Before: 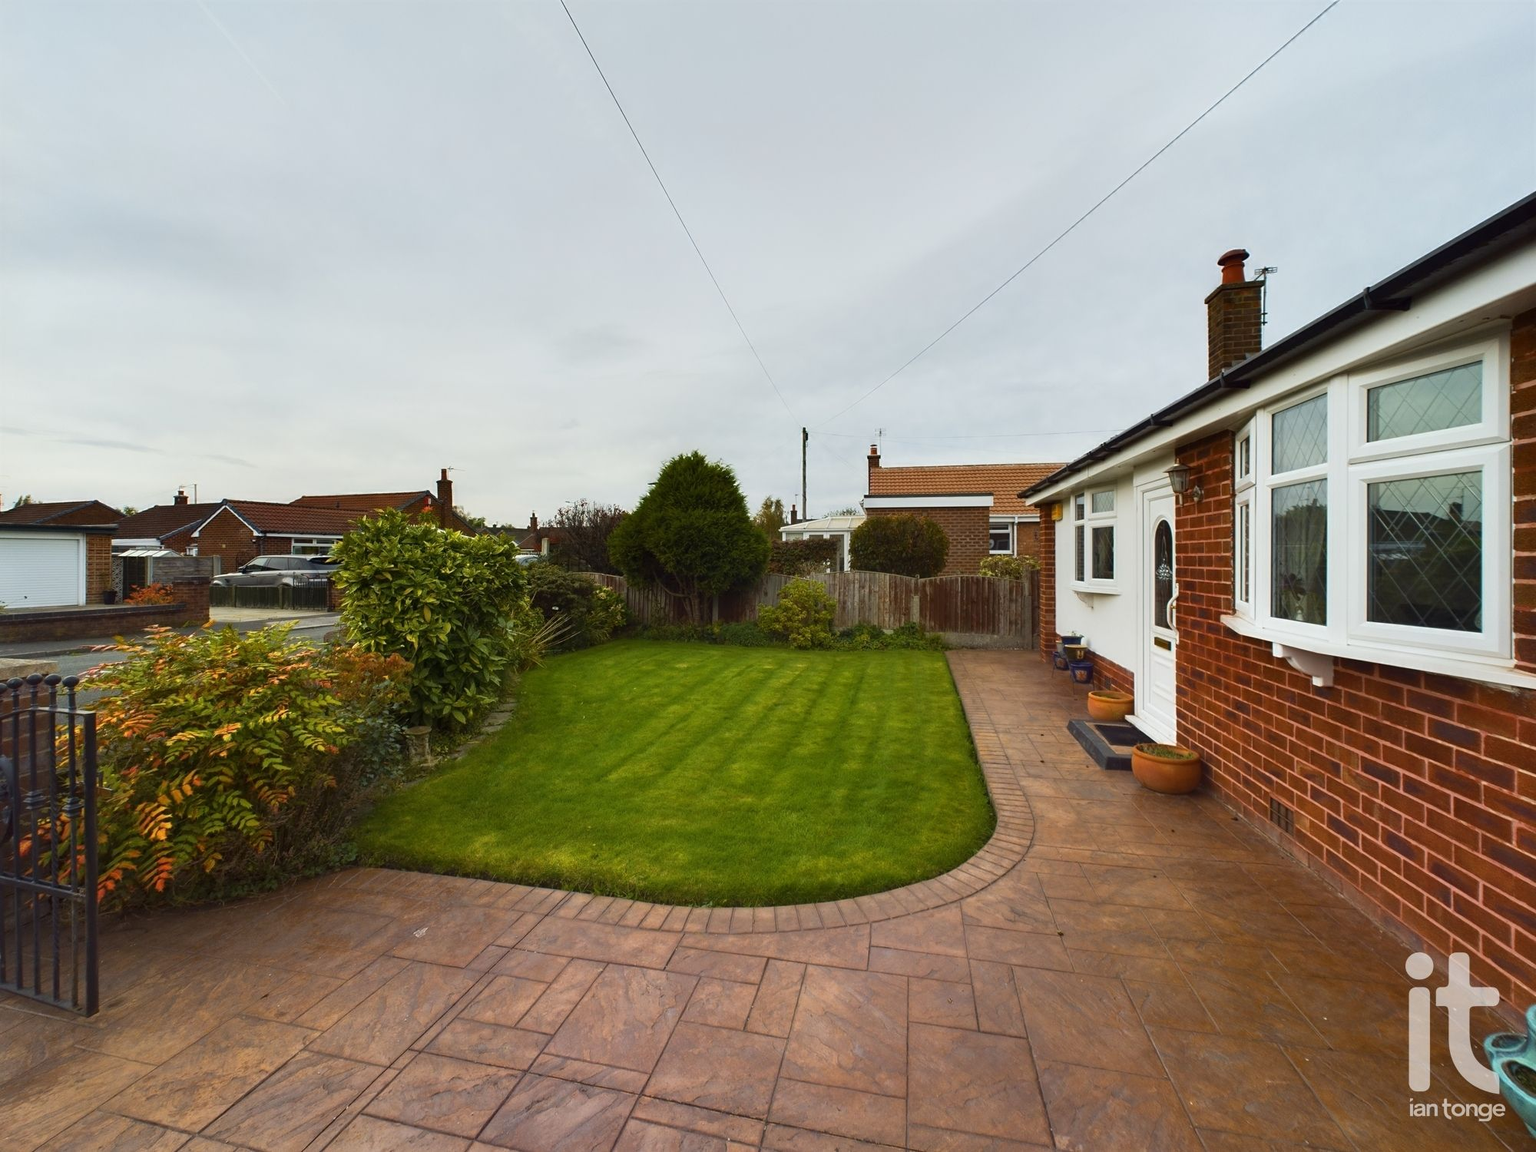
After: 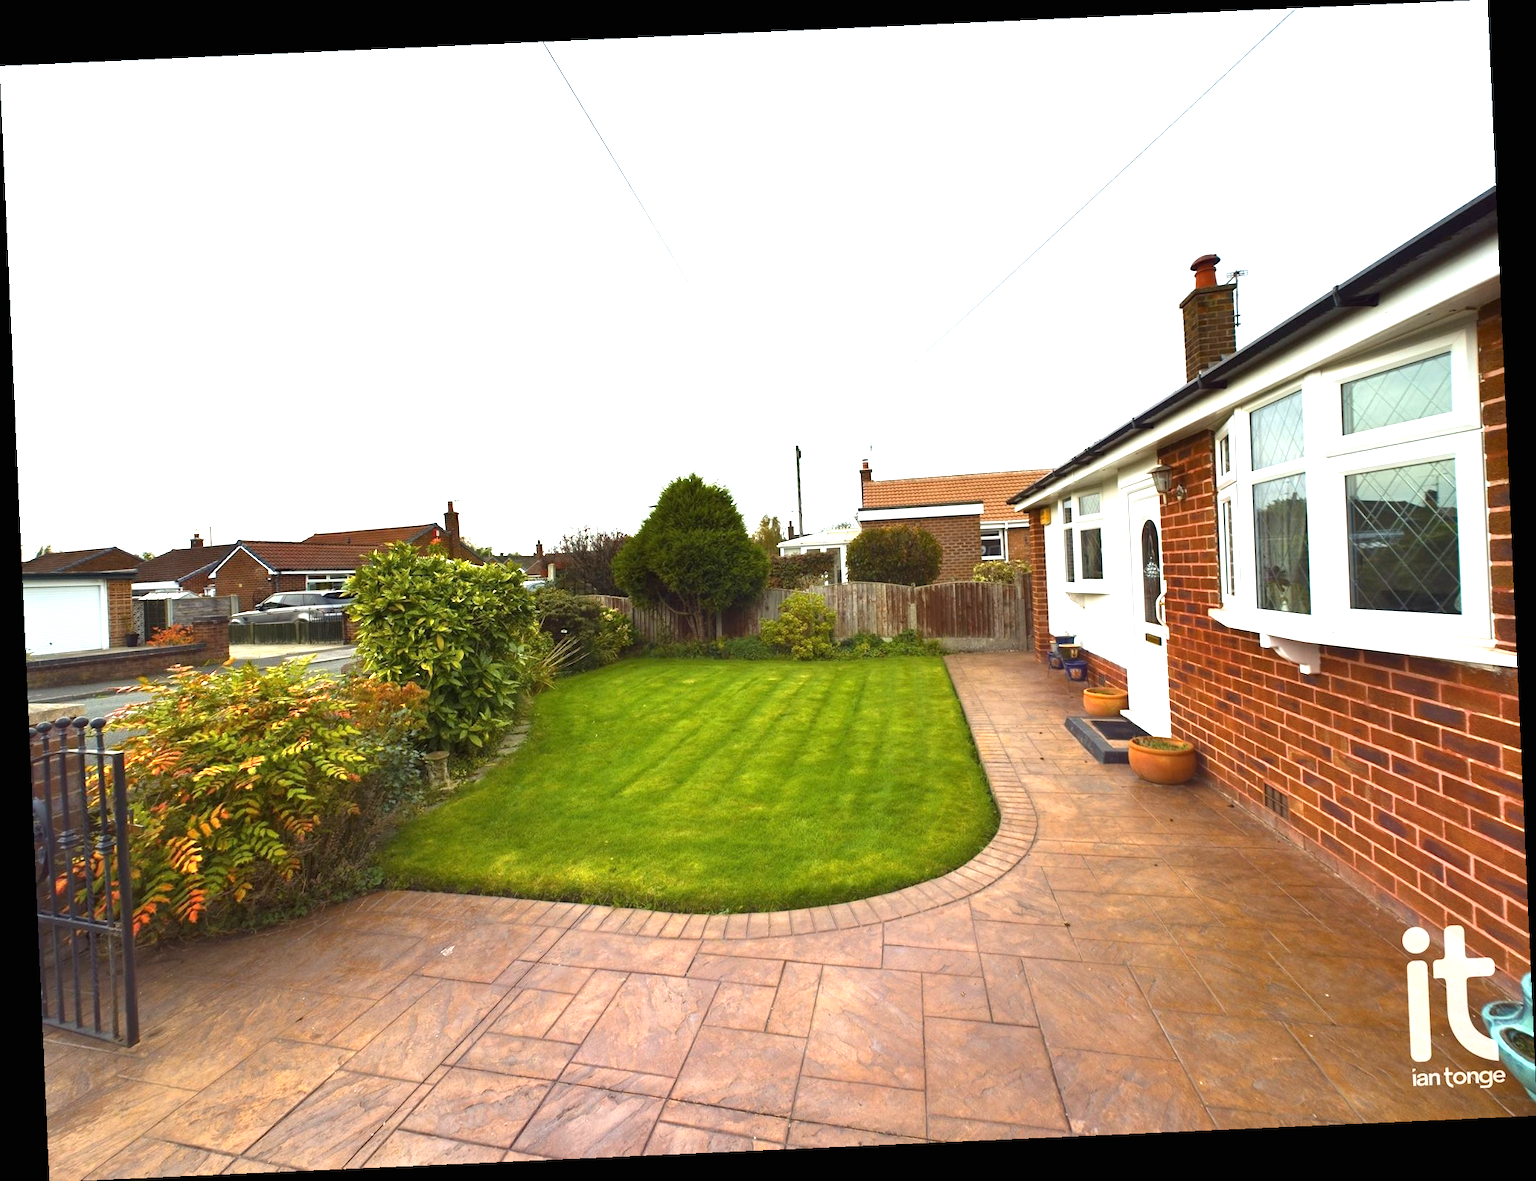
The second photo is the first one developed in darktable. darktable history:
rotate and perspective: rotation -2.56°, automatic cropping off
exposure: black level correction 0, exposure 1.2 EV, compensate exposure bias true, compensate highlight preservation false
